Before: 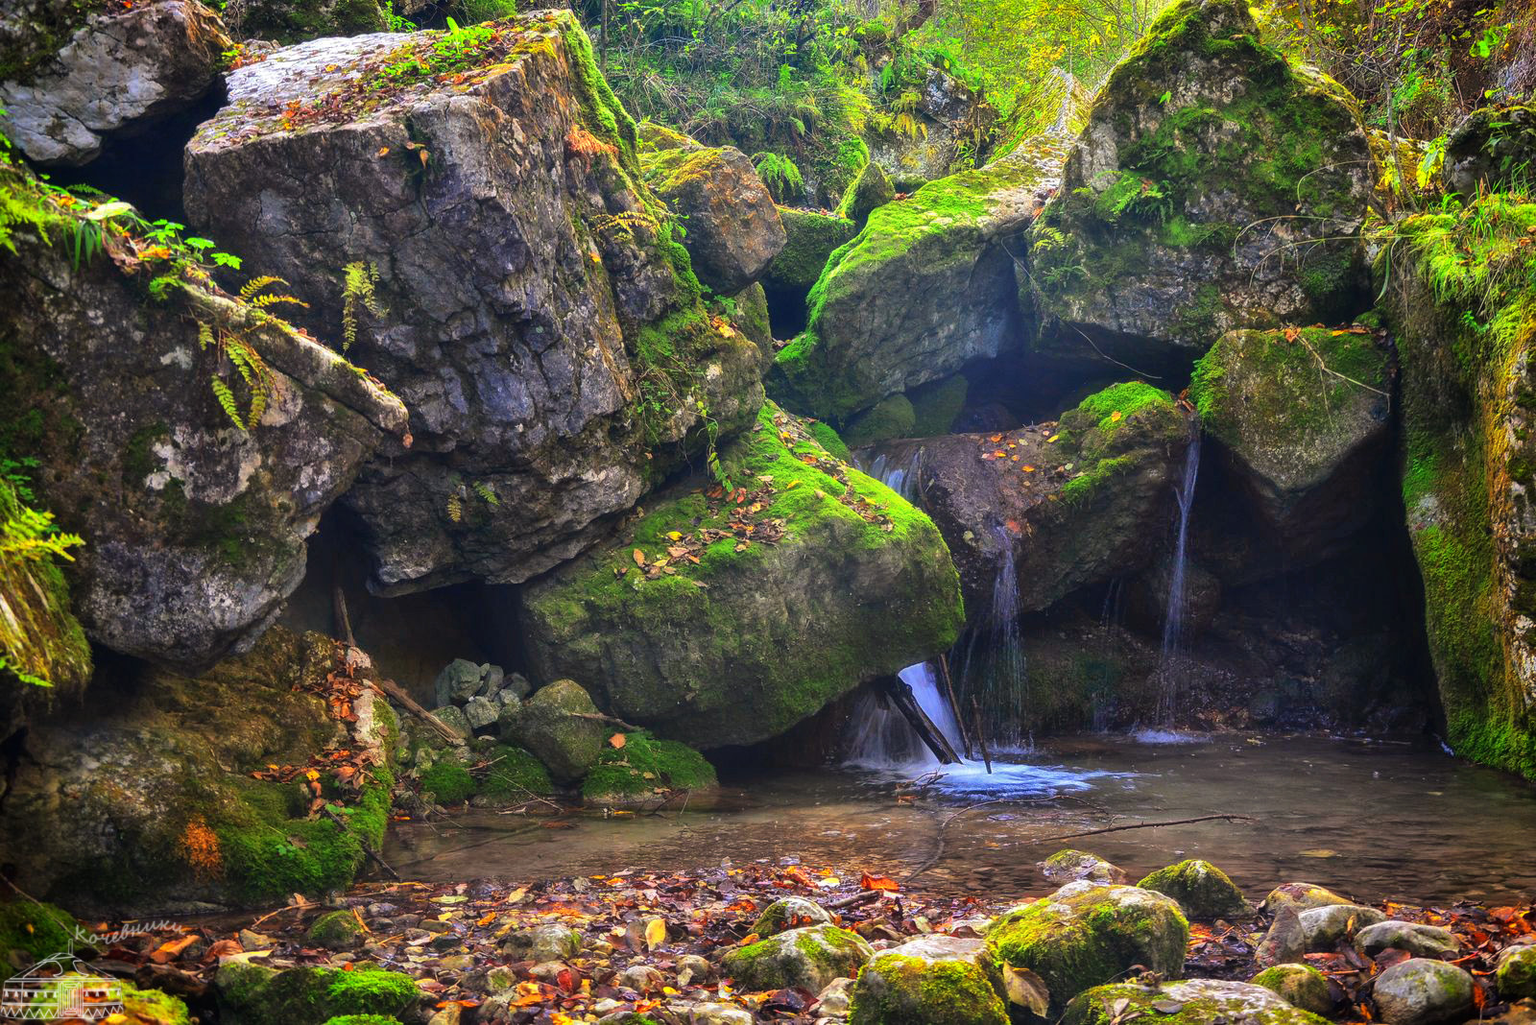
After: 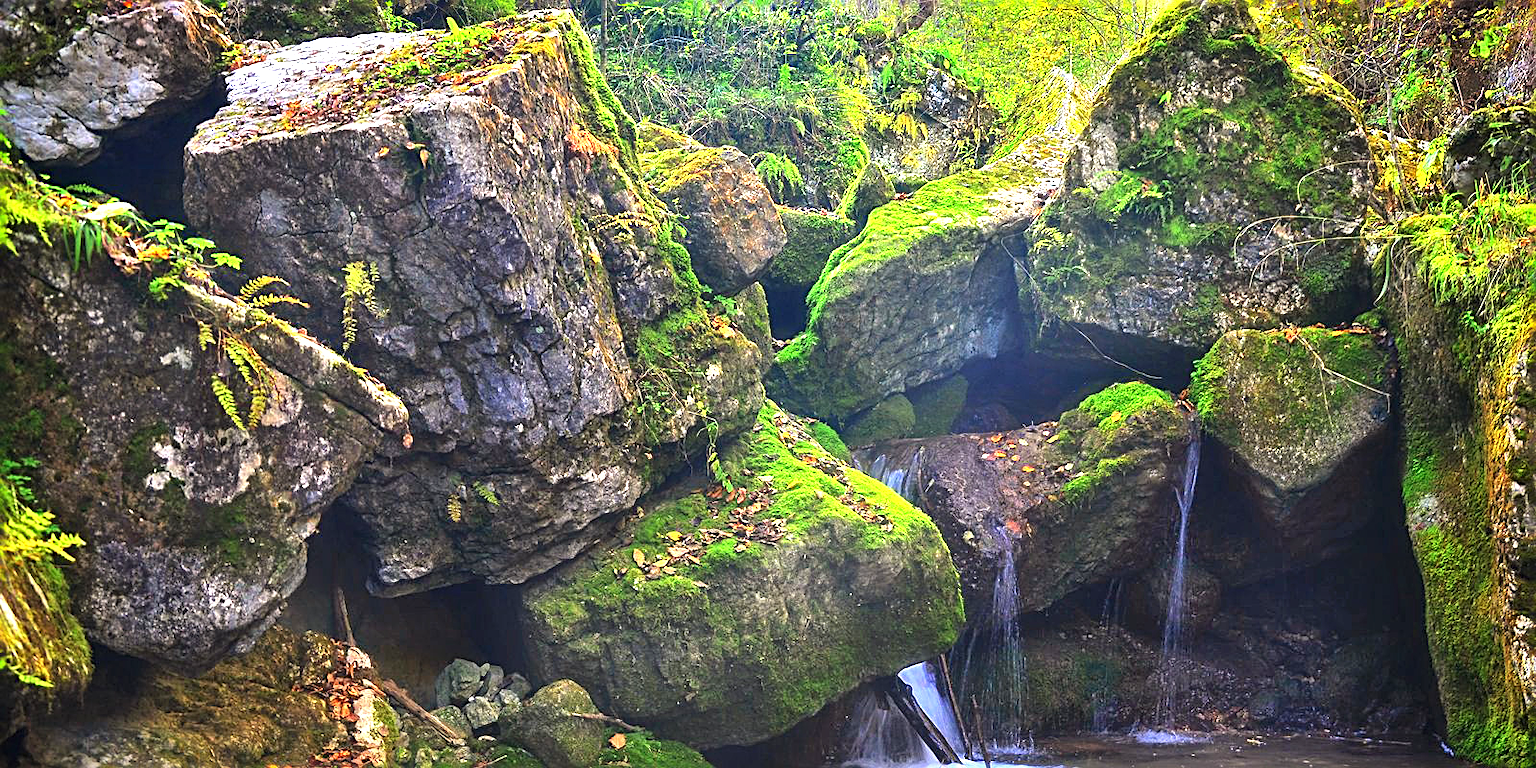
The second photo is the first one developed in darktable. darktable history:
exposure: black level correction 0, exposure 0.949 EV, compensate highlight preservation false
sharpen: radius 2.553, amount 0.644
crop: bottom 24.985%
